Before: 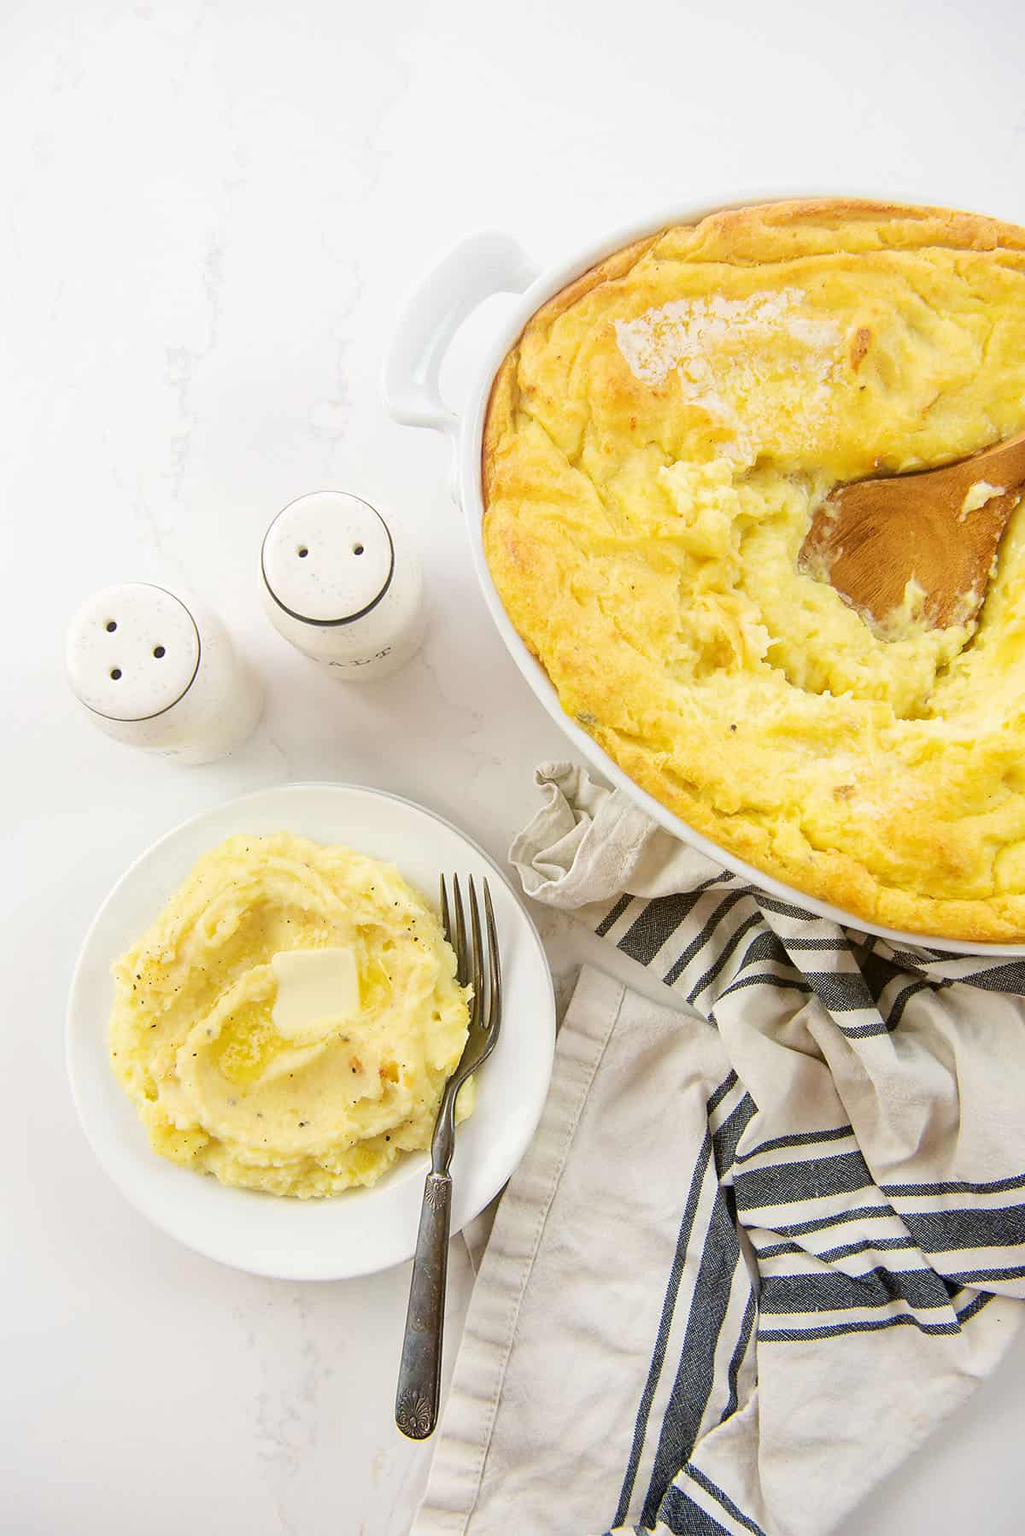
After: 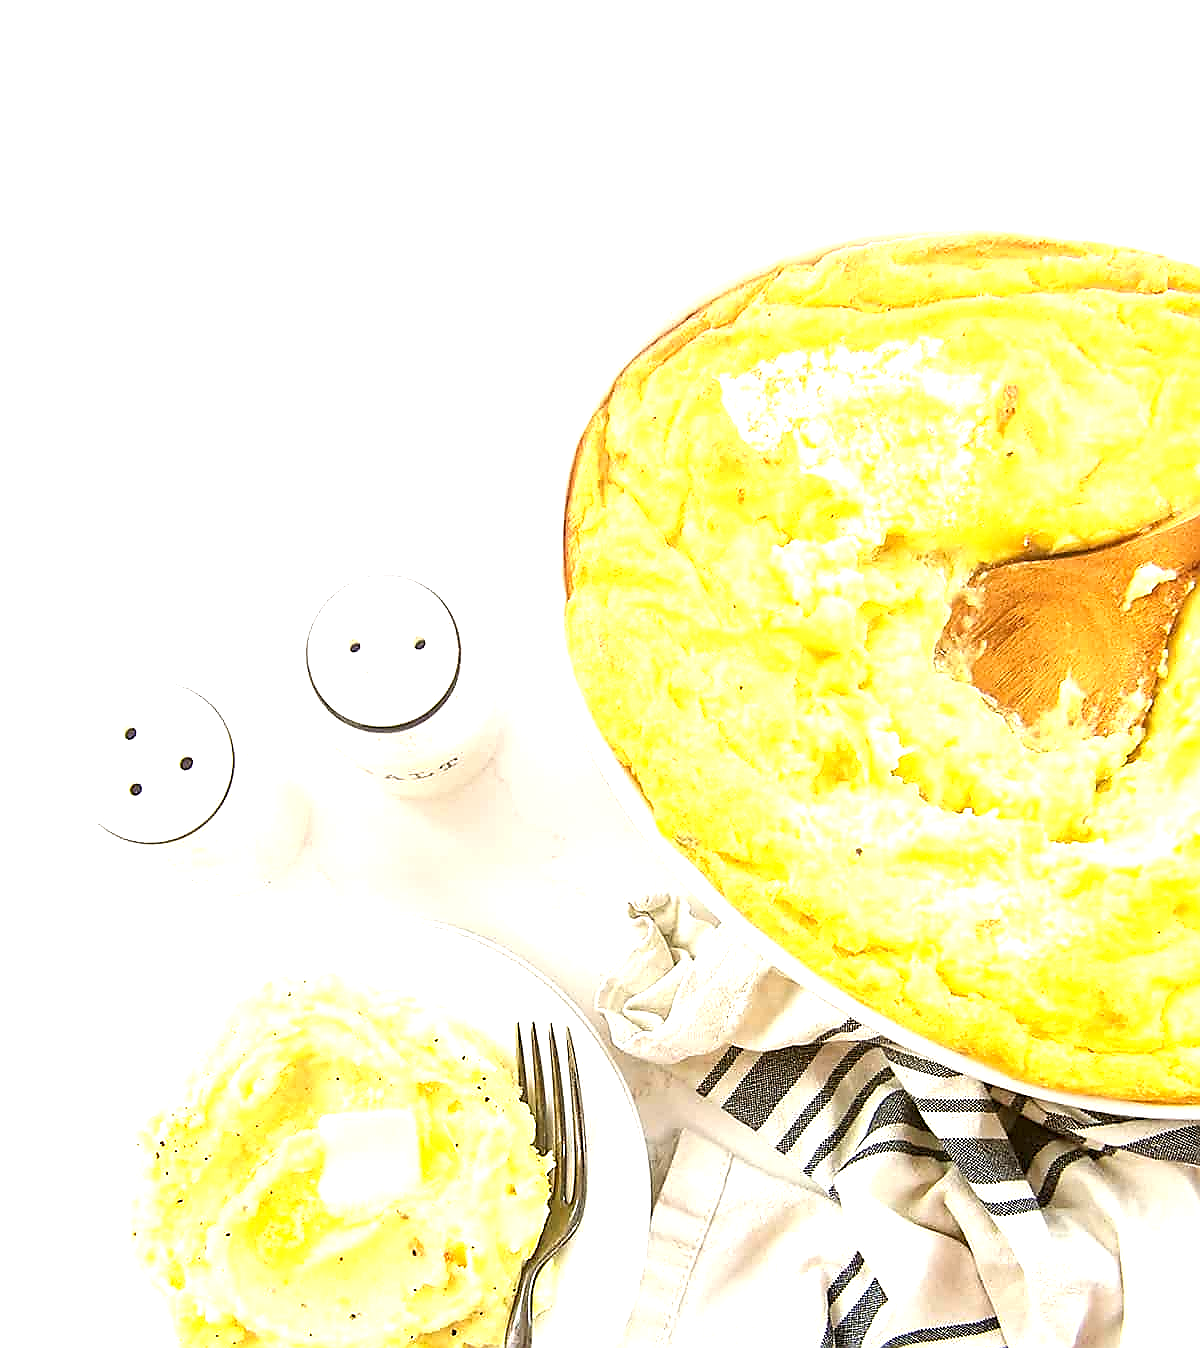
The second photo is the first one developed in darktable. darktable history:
exposure: black level correction 0.001, exposure 1.05 EV, compensate exposure bias true, compensate highlight preservation false
sharpen: radius 1.4, amount 1.25, threshold 0.7
levels: levels [0, 0.492, 0.984]
crop: bottom 24.988%
